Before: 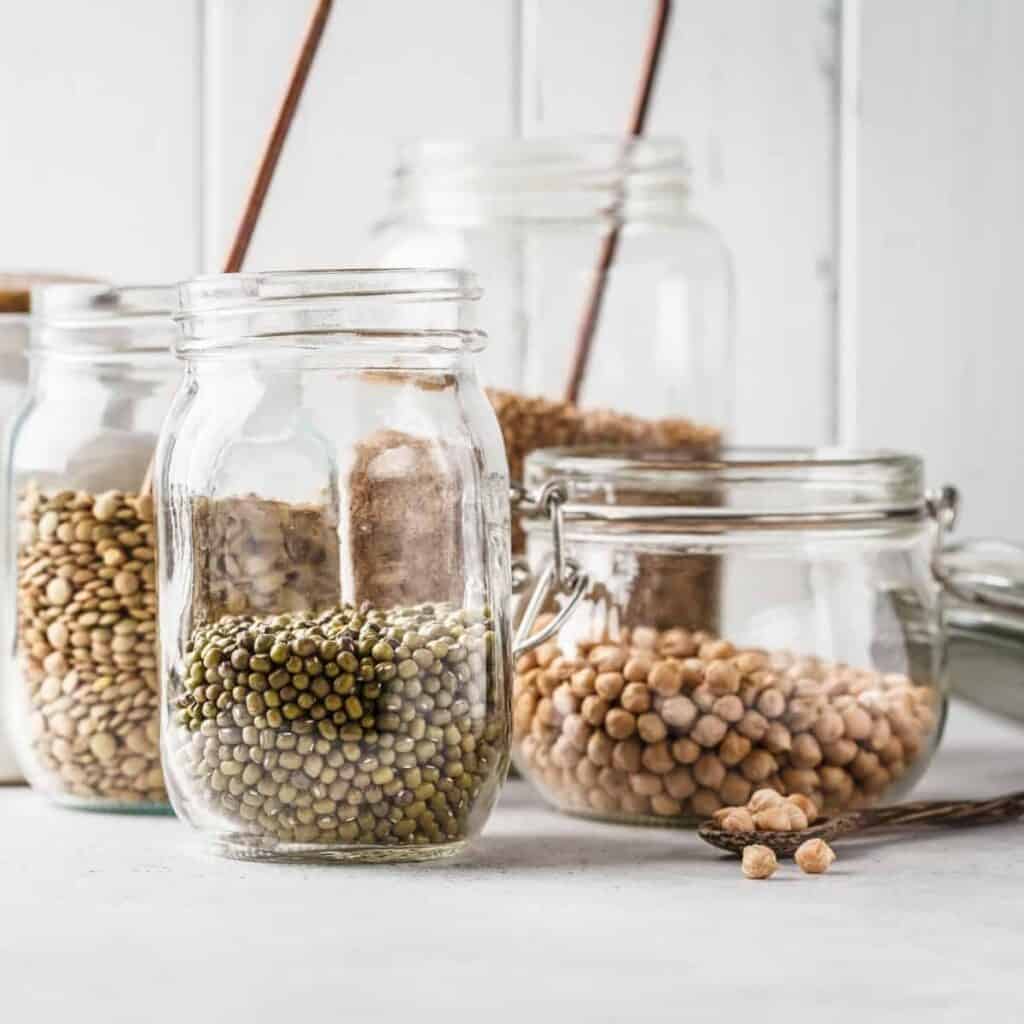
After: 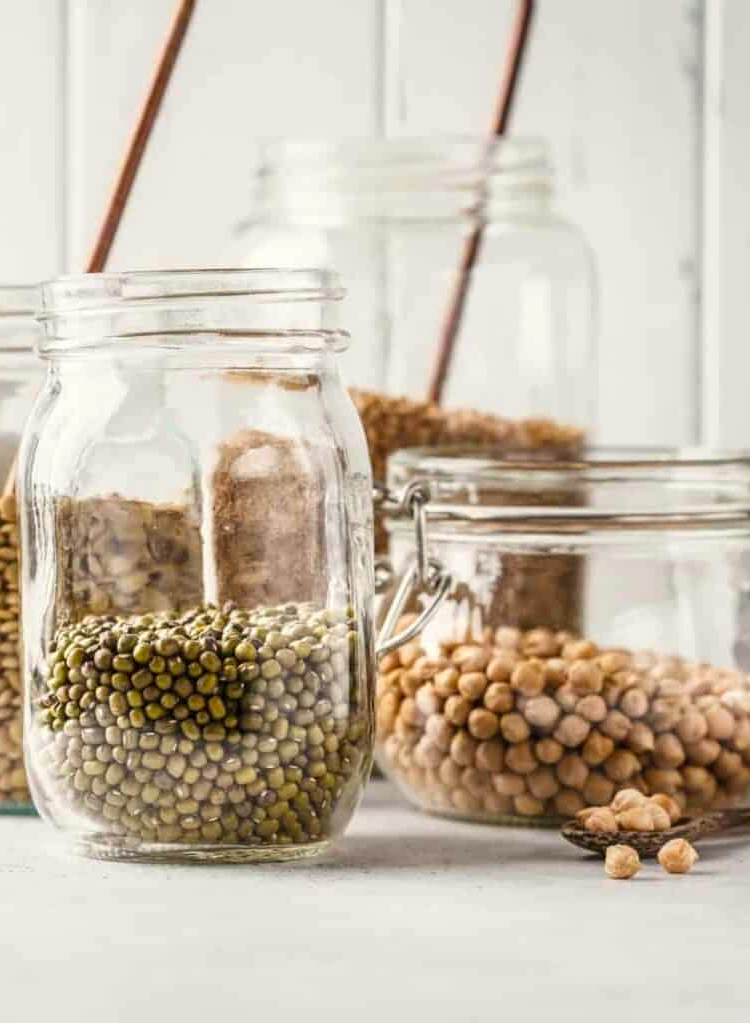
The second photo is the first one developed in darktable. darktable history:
crop: left 13.443%, right 13.31%
color calibration: output colorfulness [0, 0.315, 0, 0], x 0.341, y 0.355, temperature 5166 K
